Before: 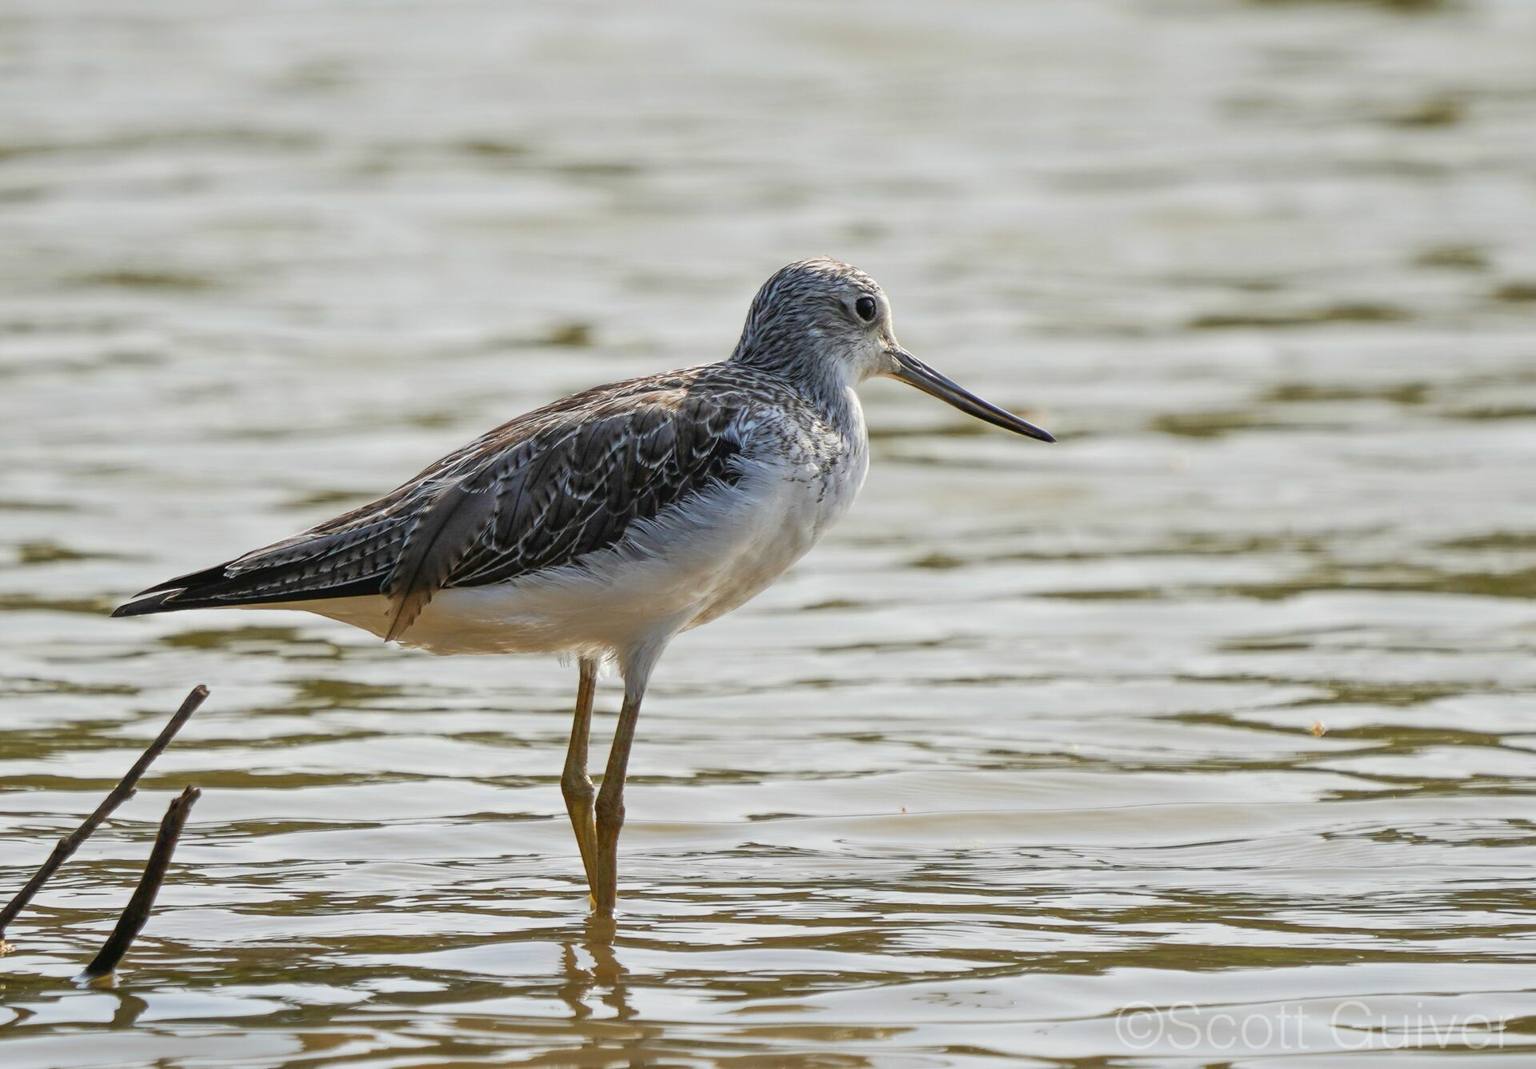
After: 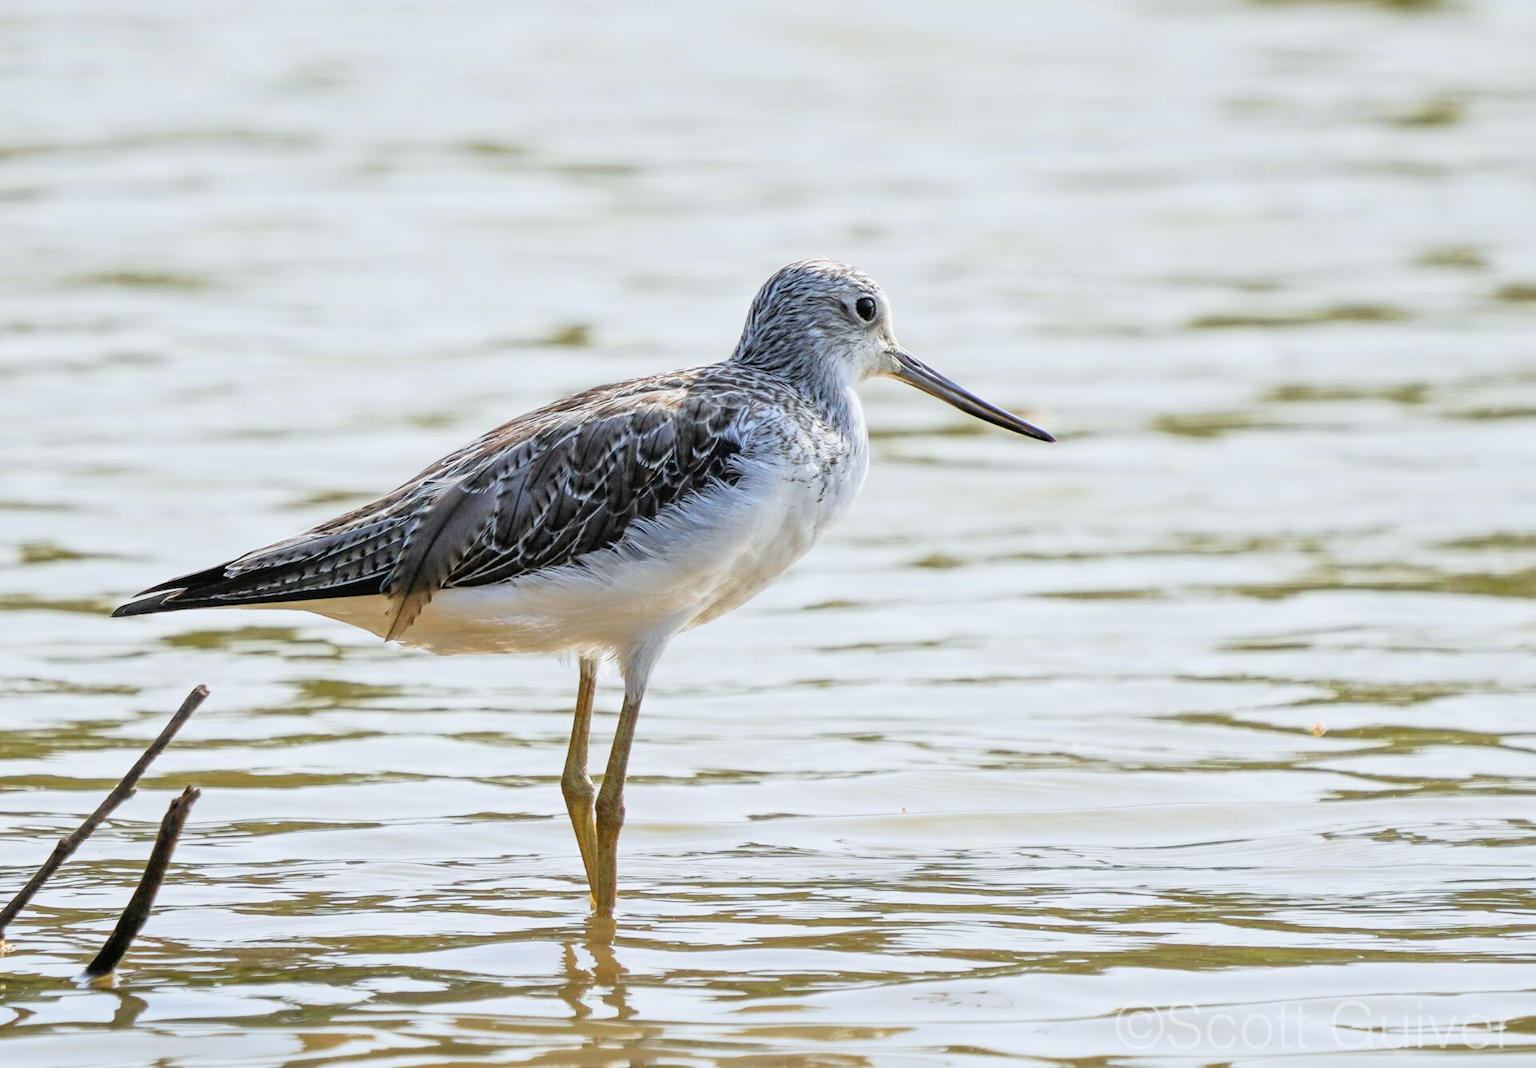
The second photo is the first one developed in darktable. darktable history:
exposure: black level correction 0.001, exposure 1.05 EV, compensate exposure bias true, compensate highlight preservation false
local contrast: mode bilateral grid, contrast 10, coarseness 25, detail 110%, midtone range 0.2
white balance: red 0.967, blue 1.049
filmic rgb: hardness 4.17
